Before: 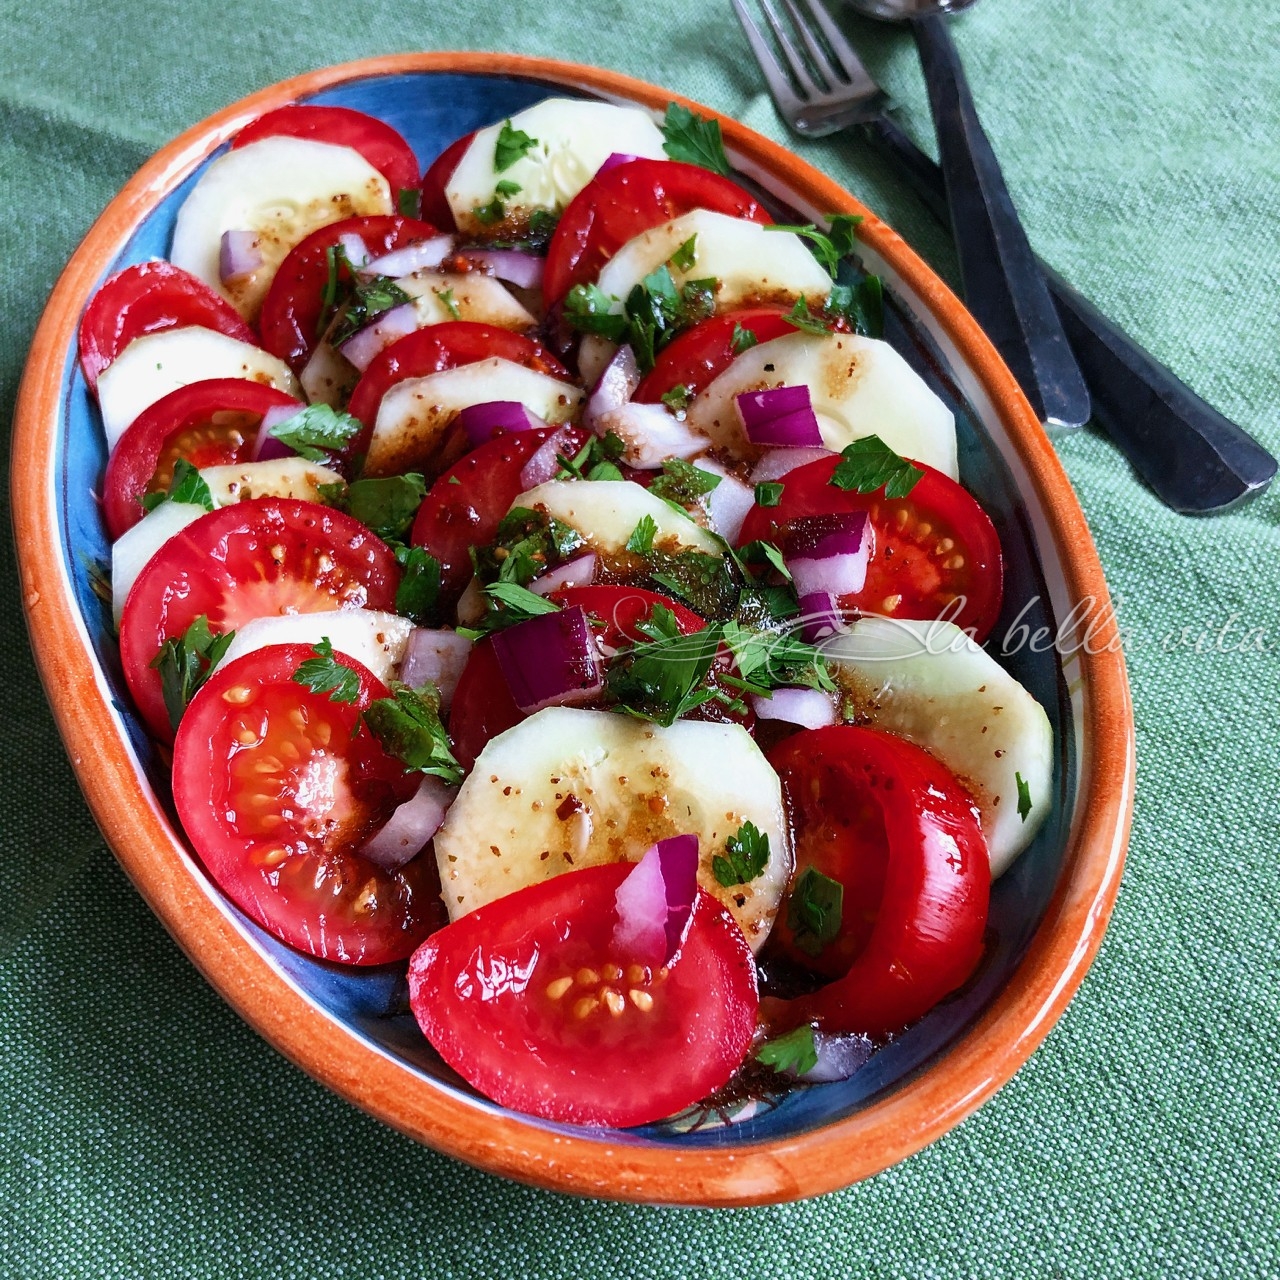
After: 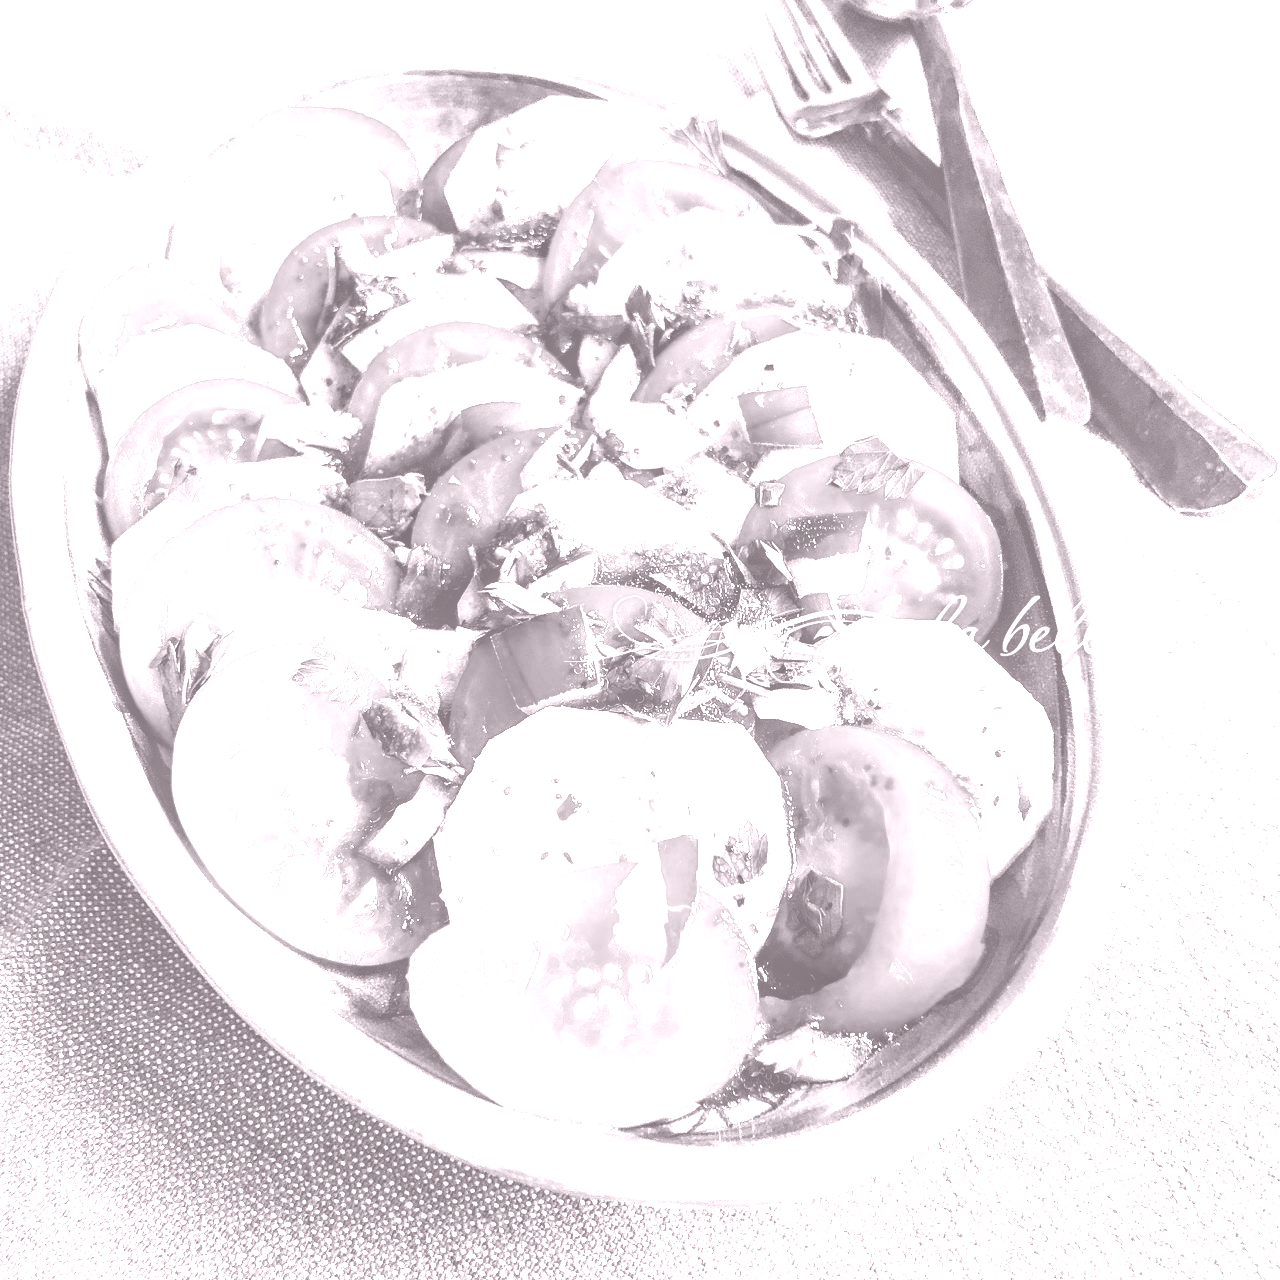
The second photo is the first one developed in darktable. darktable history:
tone curve: curves: ch0 [(0, 0) (0.003, 0.019) (0.011, 0.021) (0.025, 0.023) (0.044, 0.026) (0.069, 0.037) (0.1, 0.059) (0.136, 0.088) (0.177, 0.138) (0.224, 0.199) (0.277, 0.279) (0.335, 0.376) (0.399, 0.481) (0.468, 0.581) (0.543, 0.658) (0.623, 0.735) (0.709, 0.8) (0.801, 0.861) (0.898, 0.928) (1, 1)], preserve colors none
colorize: hue 25.2°, saturation 83%, source mix 82%, lightness 79%, version 1
local contrast: detail 130%
exposure: black level correction 0, exposure 1.1 EV, compensate exposure bias true, compensate highlight preservation false
